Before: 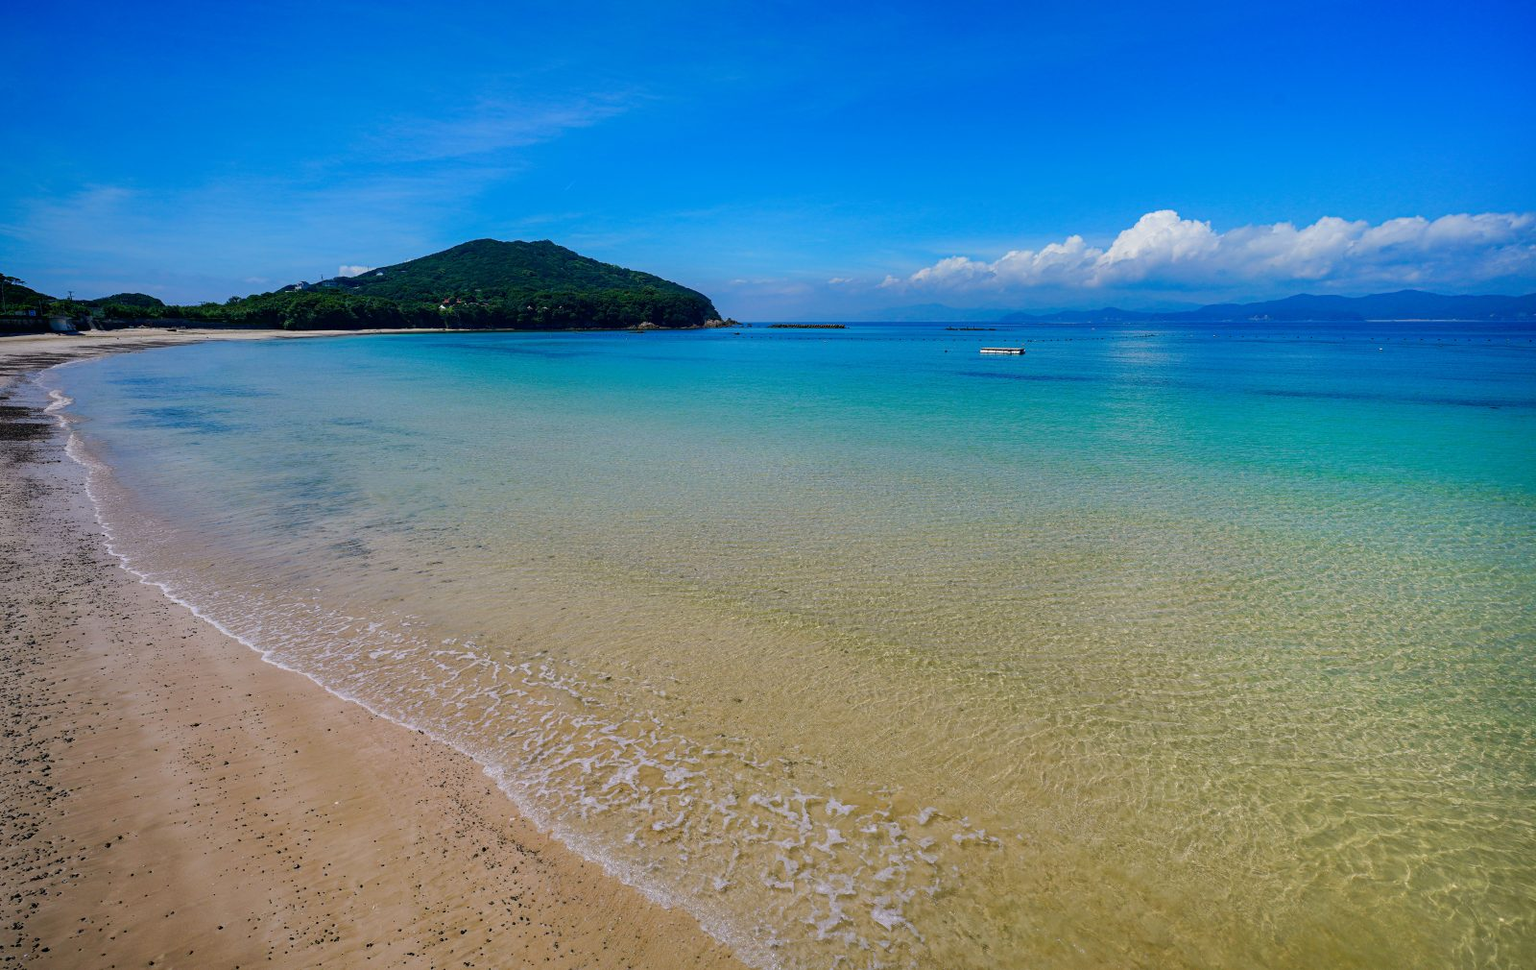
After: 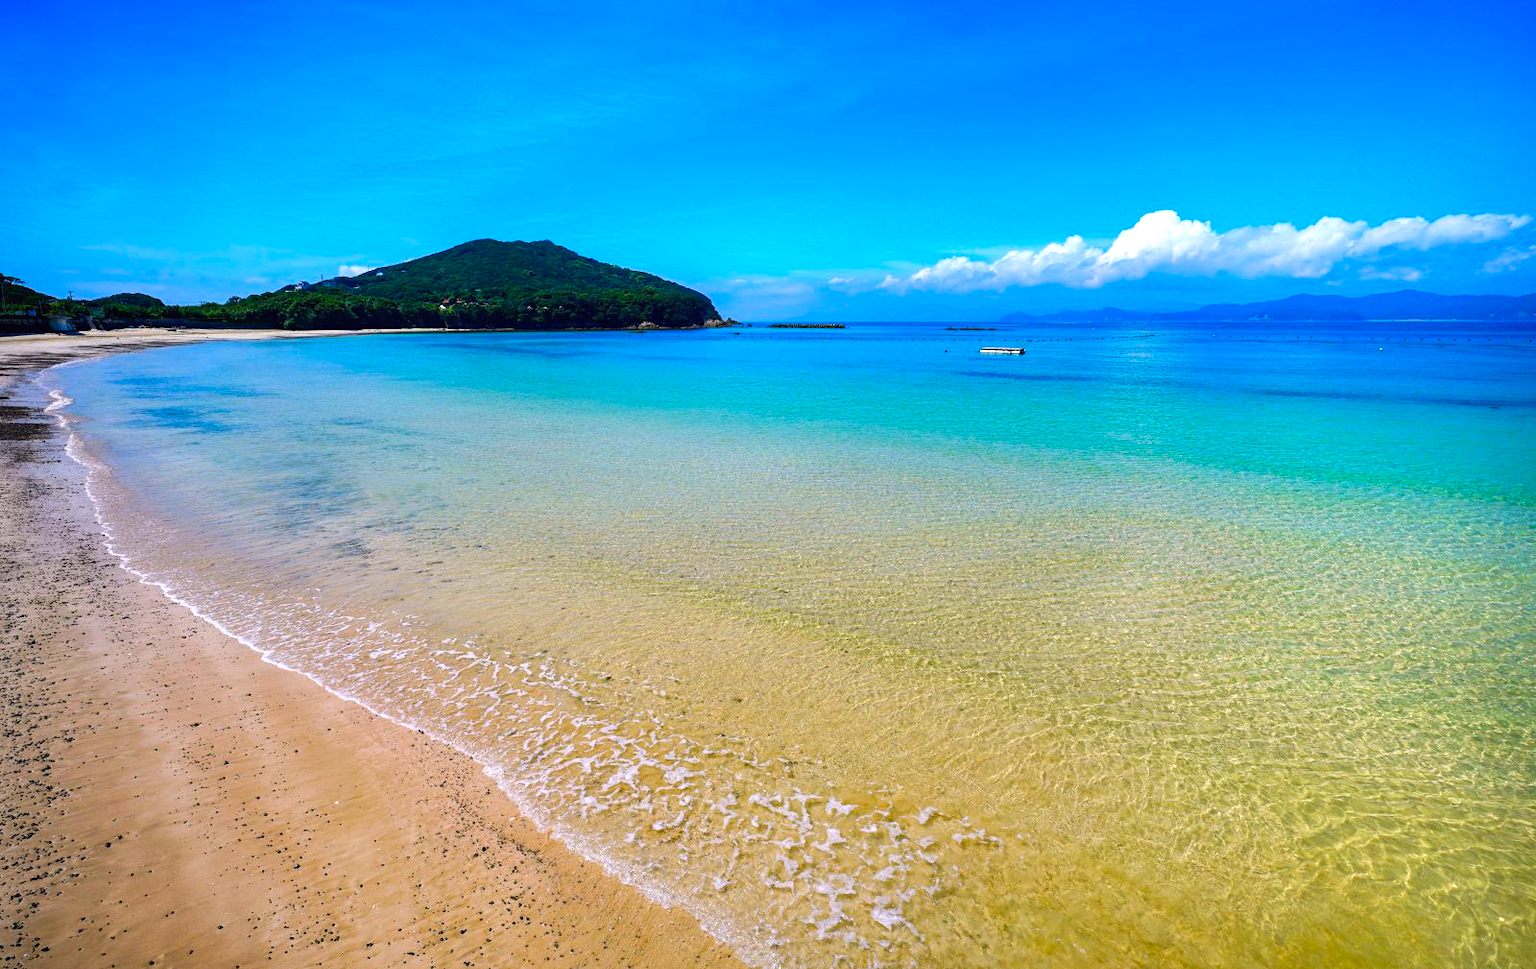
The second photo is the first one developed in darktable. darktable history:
exposure: exposure 0.6 EV, compensate highlight preservation false
color balance: lift [1, 1.001, 0.999, 1.001], gamma [1, 1.004, 1.007, 0.993], gain [1, 0.991, 0.987, 1.013], contrast 10%, output saturation 120%
